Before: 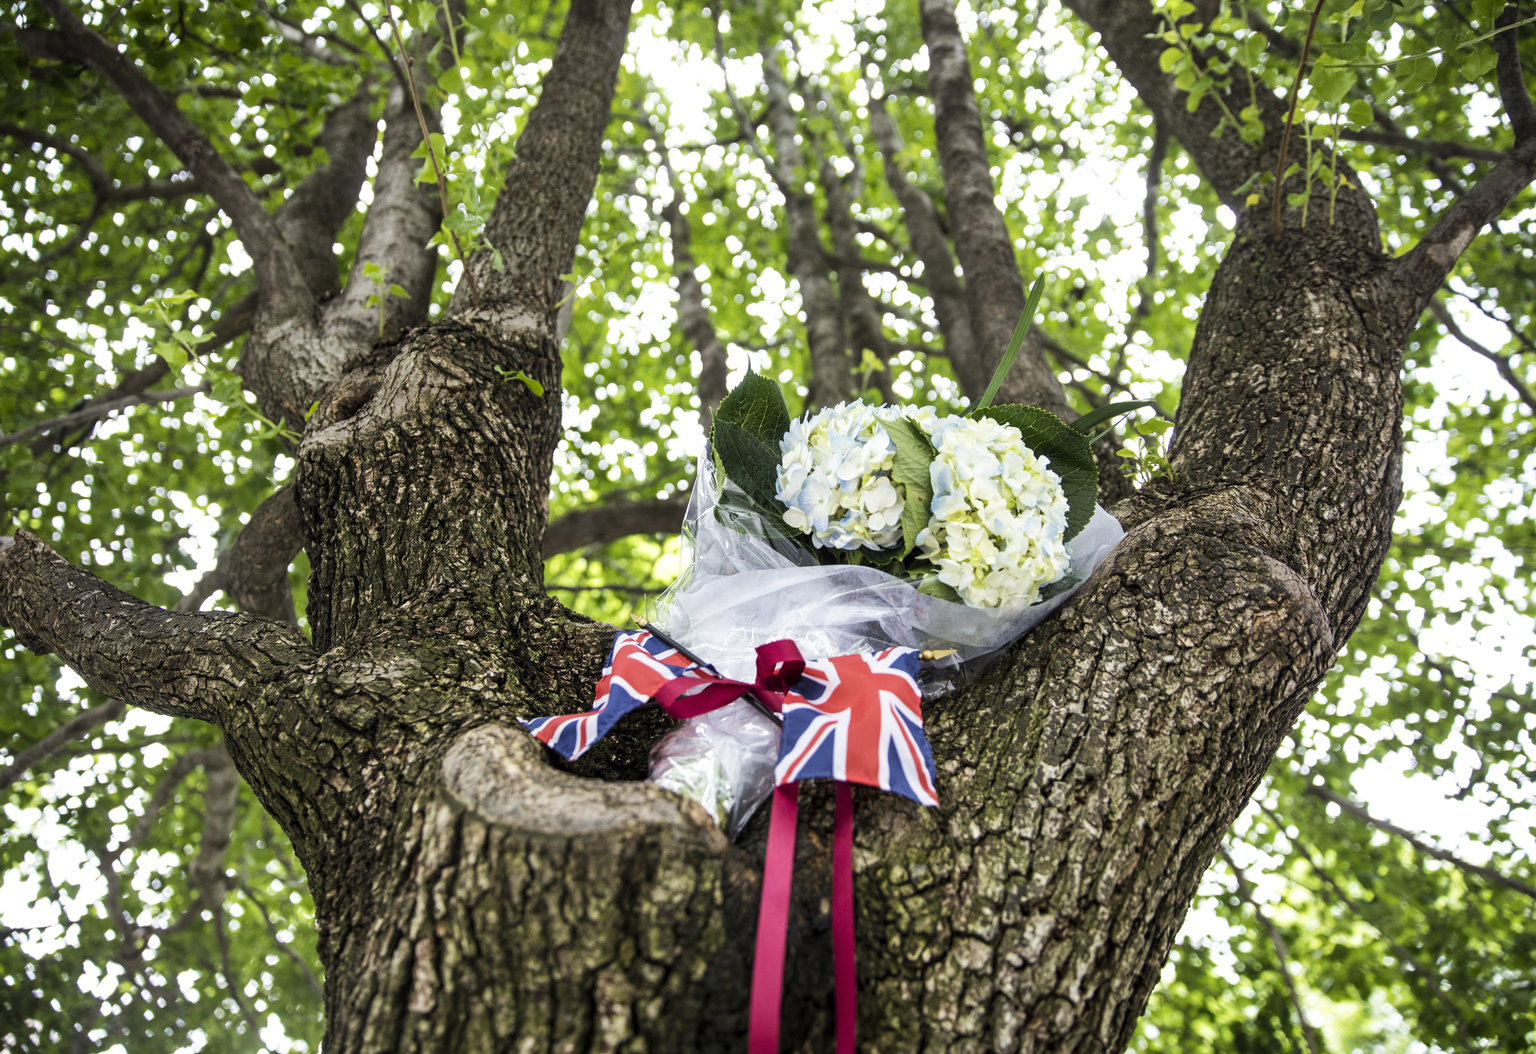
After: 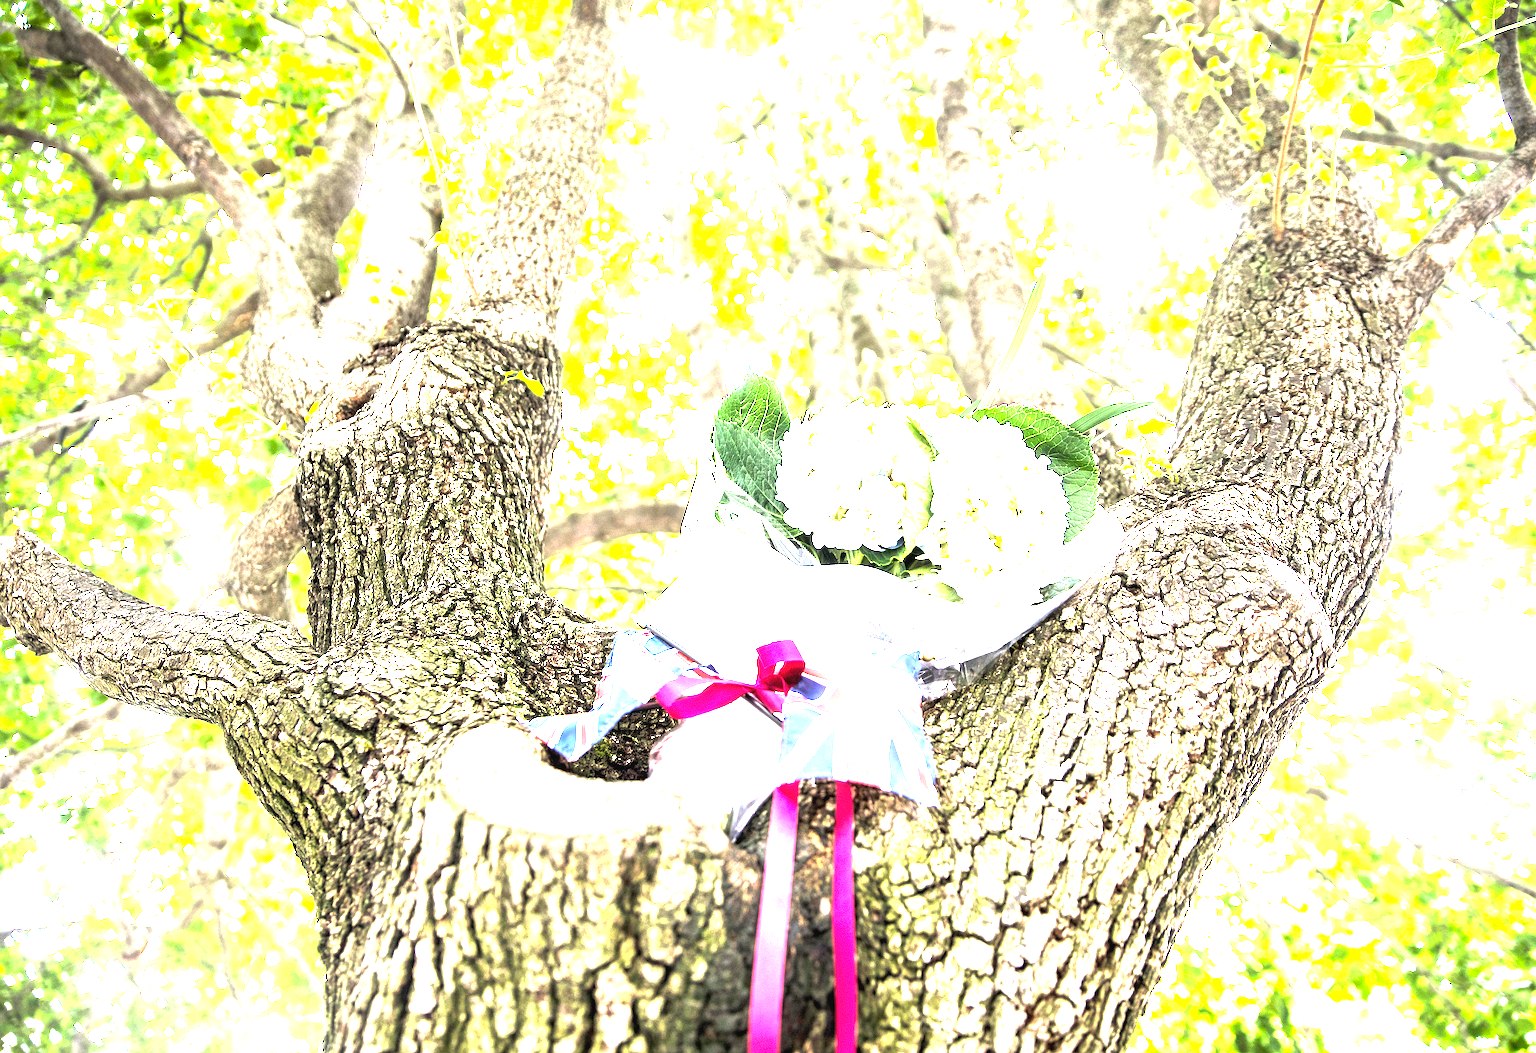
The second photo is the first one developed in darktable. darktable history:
sharpen: on, module defaults
exposure: black level correction 0, exposure 4 EV, compensate exposure bias true, compensate highlight preservation false
